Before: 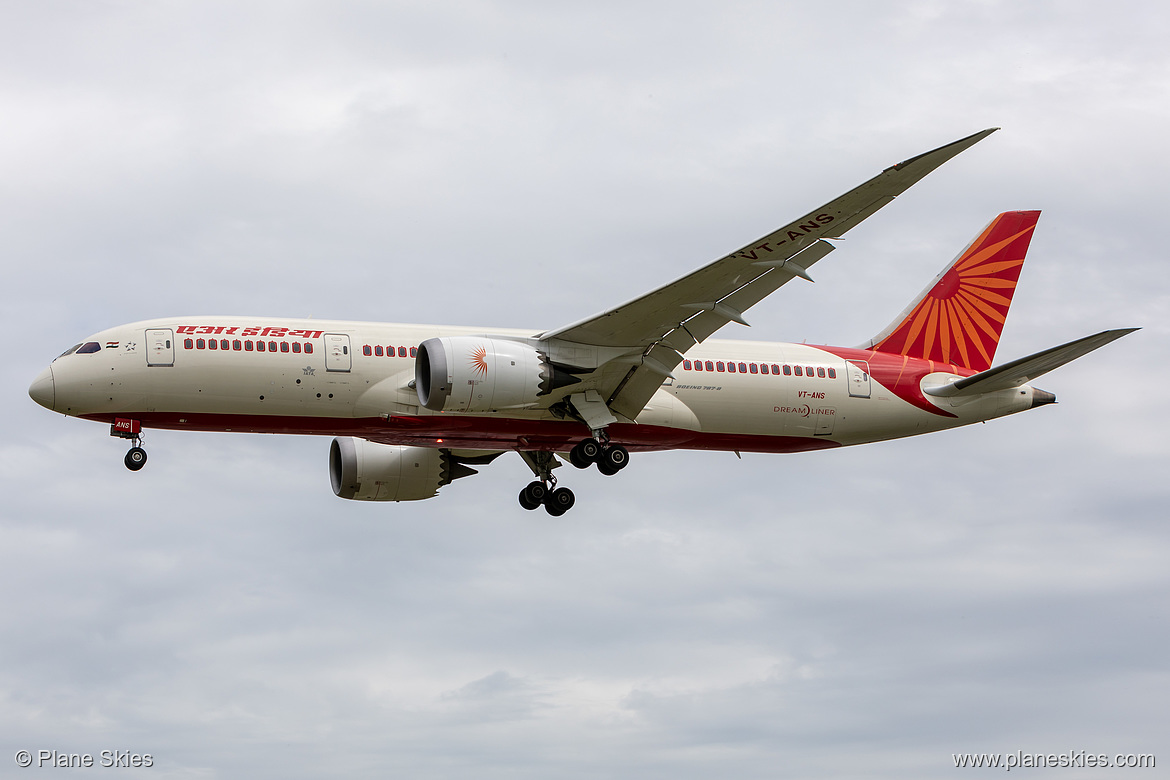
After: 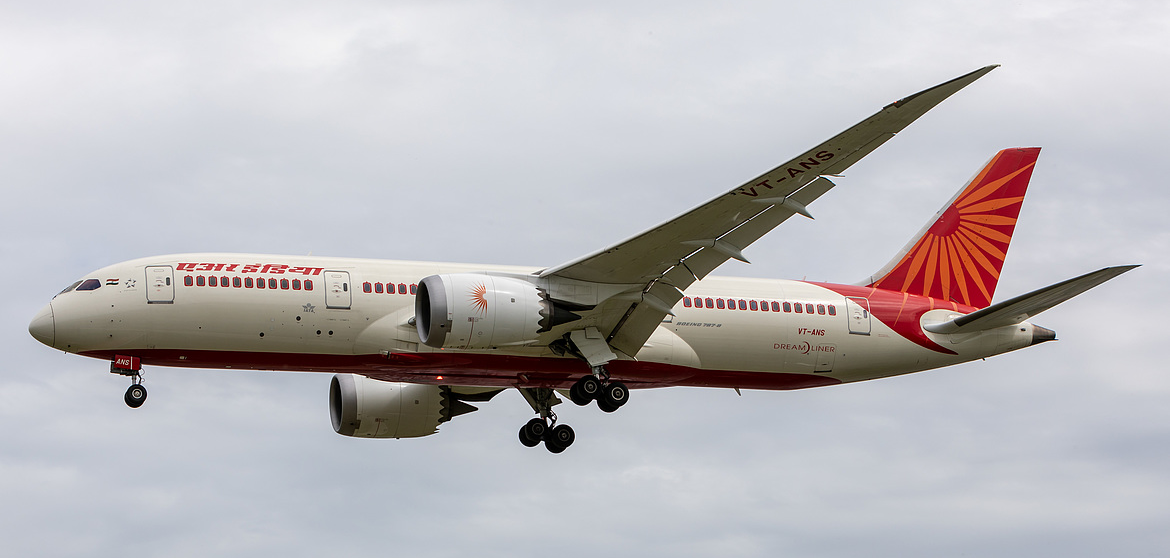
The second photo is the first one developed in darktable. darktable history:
crop and rotate: top 8.194%, bottom 20.192%
